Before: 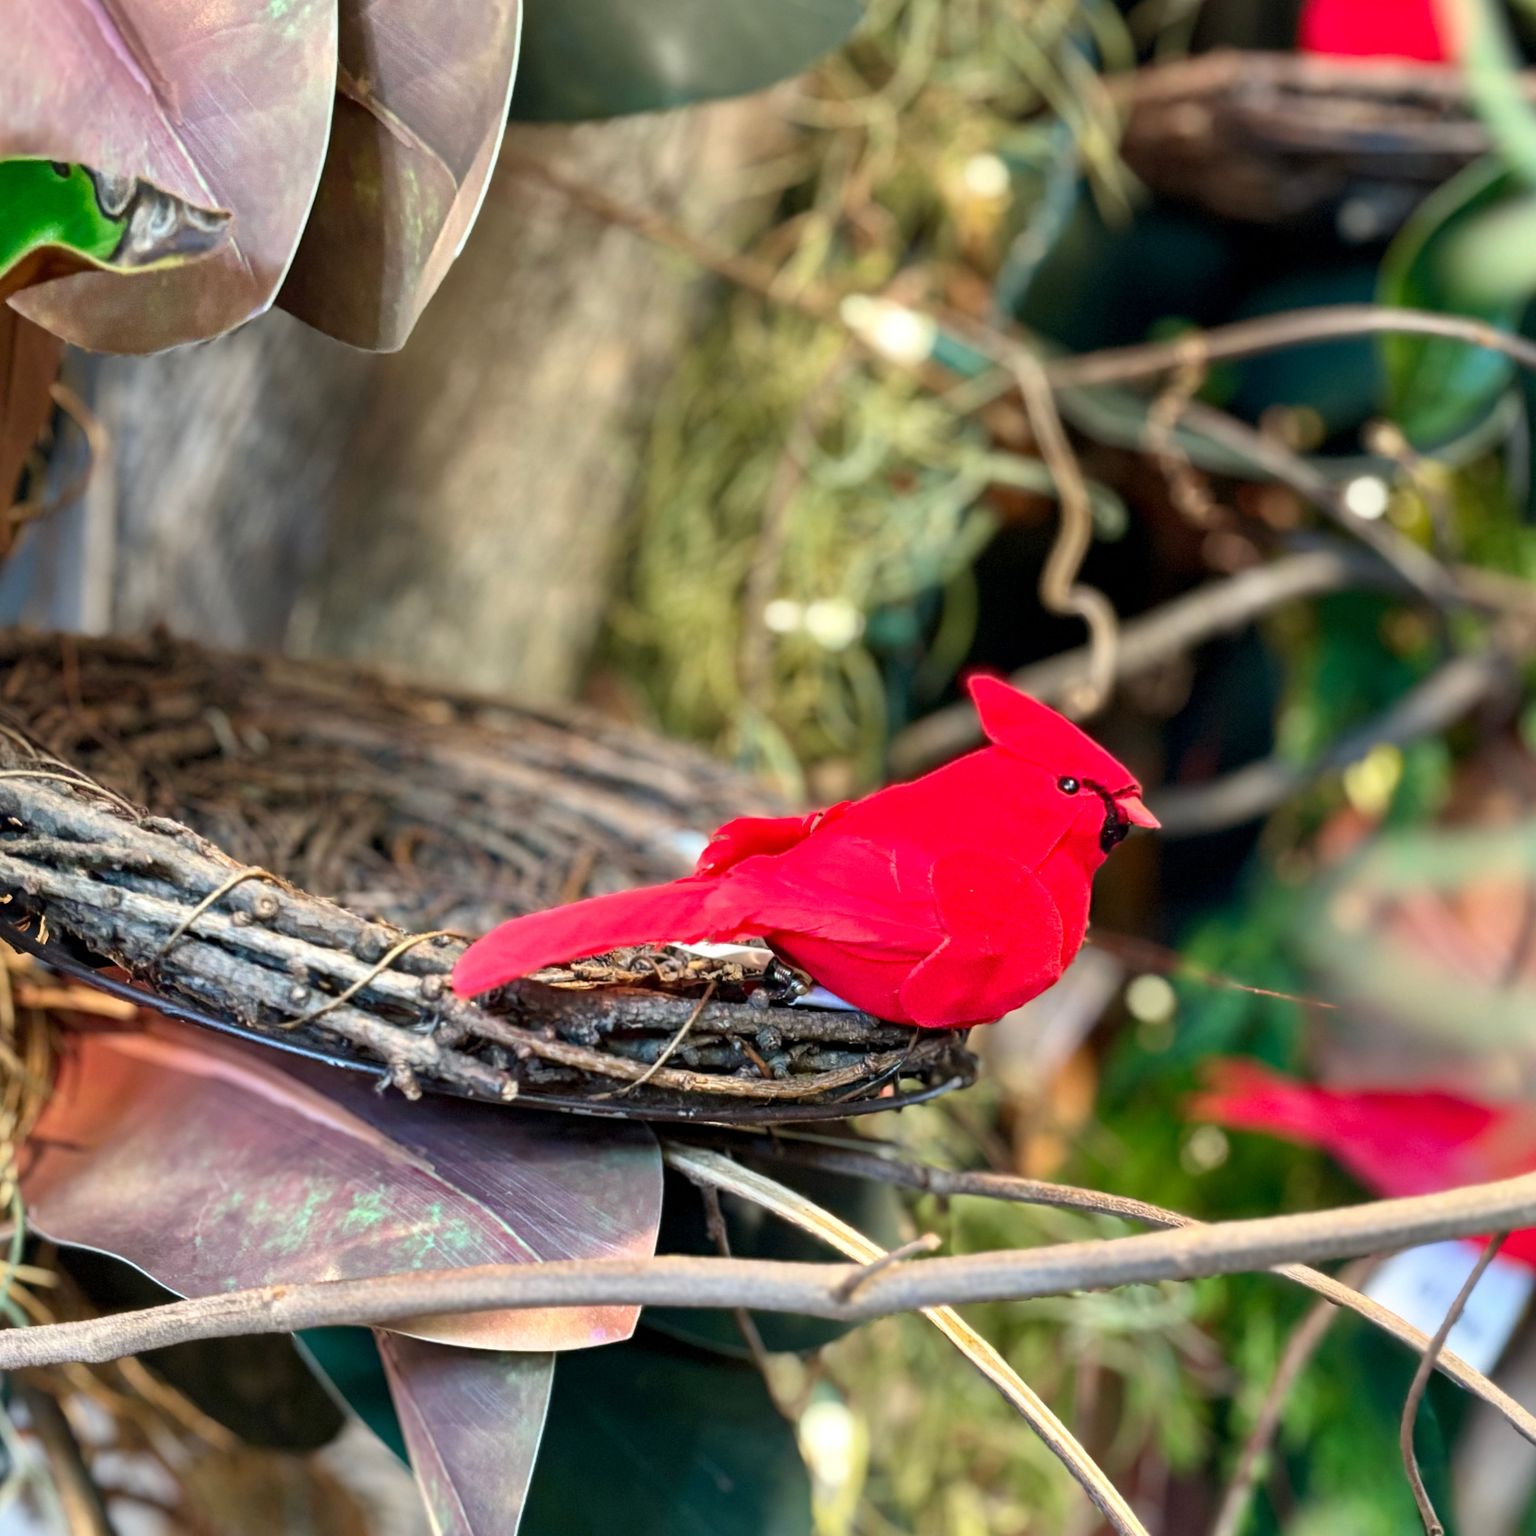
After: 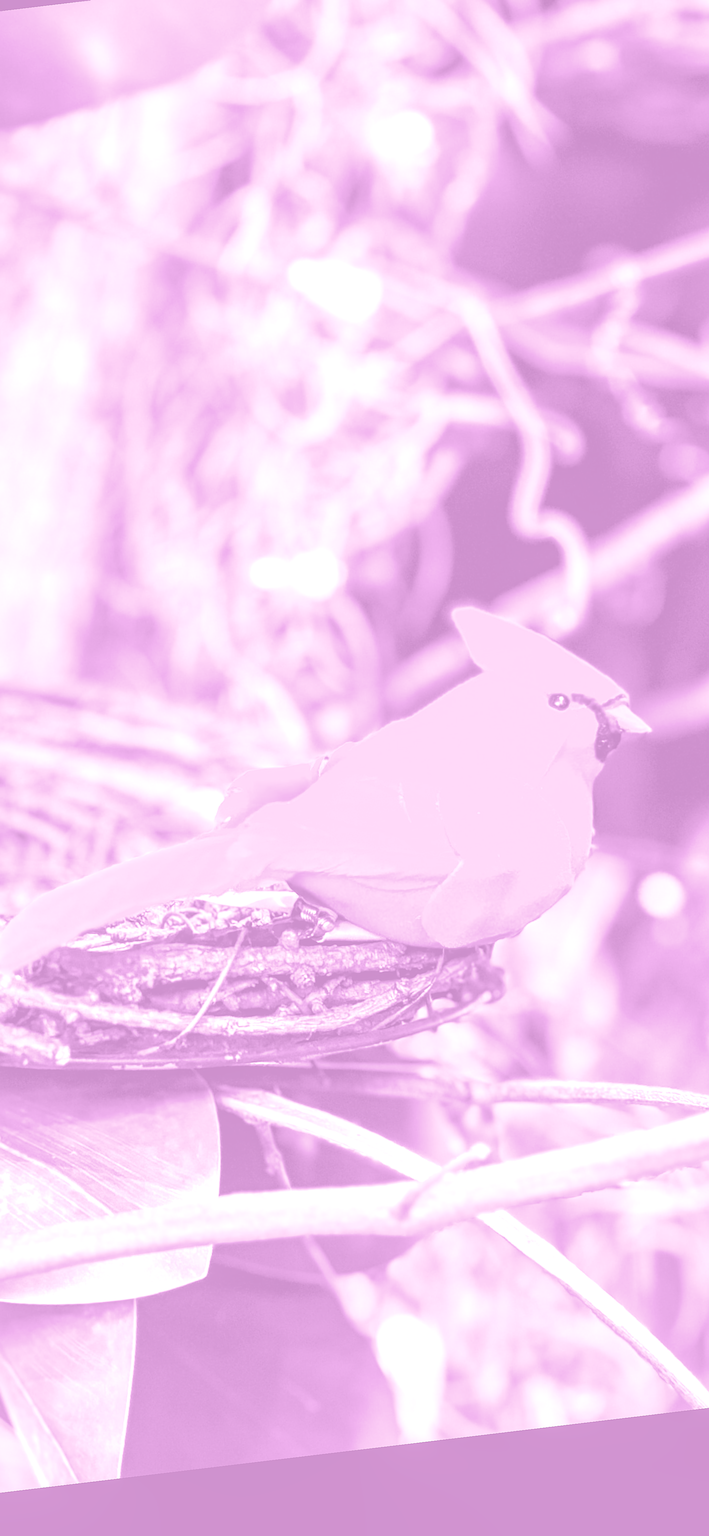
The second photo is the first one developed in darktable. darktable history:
crop: left 33.452%, top 6.025%, right 23.155%
exposure: black level correction 0, exposure 0.7 EV, compensate exposure bias true, compensate highlight preservation false
local contrast: on, module defaults
colorize: hue 331.2°, saturation 69%, source mix 30.28%, lightness 69.02%, version 1
rotate and perspective: rotation -6.83°, automatic cropping off
sharpen: on, module defaults
split-toning: on, module defaults
